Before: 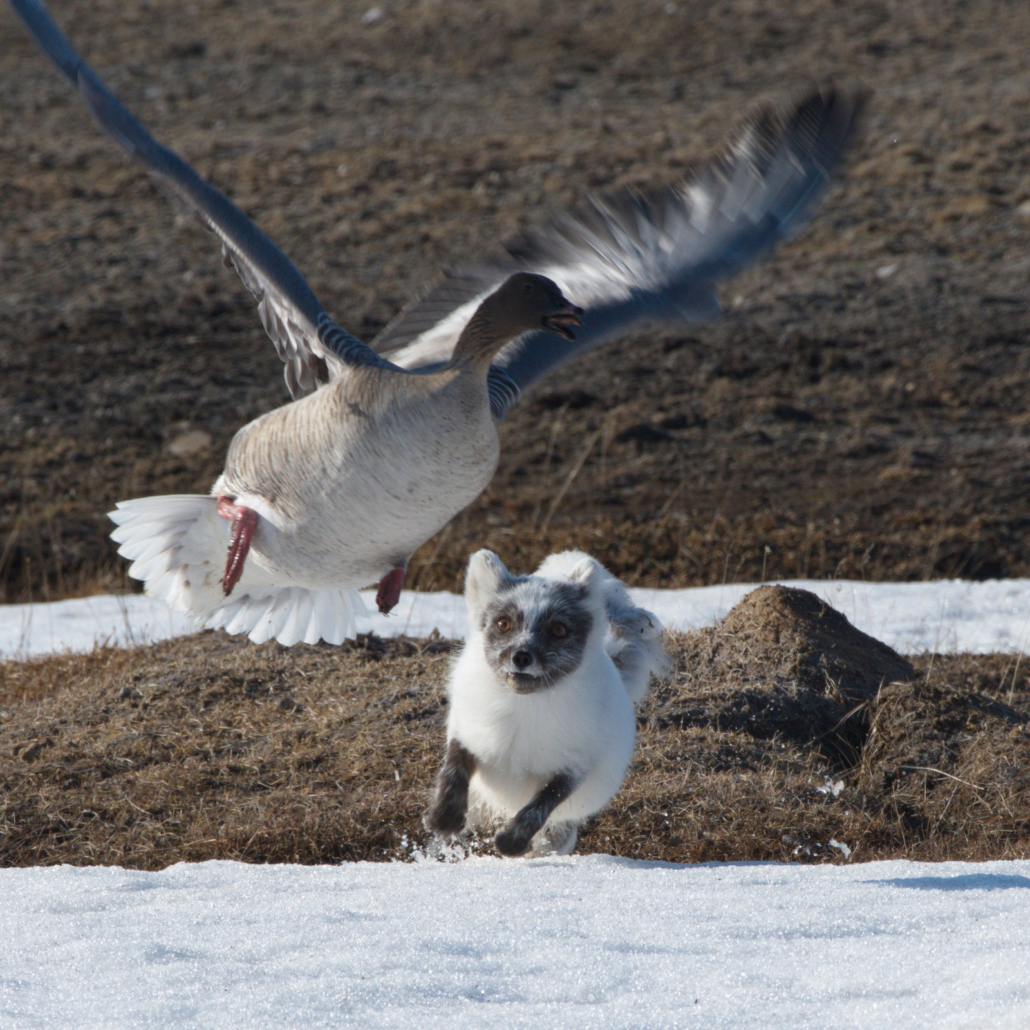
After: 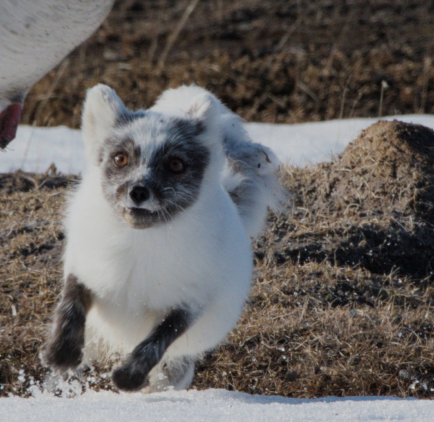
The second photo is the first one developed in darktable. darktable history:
crop: left 37.221%, top 45.169%, right 20.63%, bottom 13.777%
filmic rgb: black relative exposure -8.54 EV, white relative exposure 5.52 EV, hardness 3.39, contrast 1.016
exposure: black level correction 0, exposure 0.4 EV, compensate exposure bias true, compensate highlight preservation false
